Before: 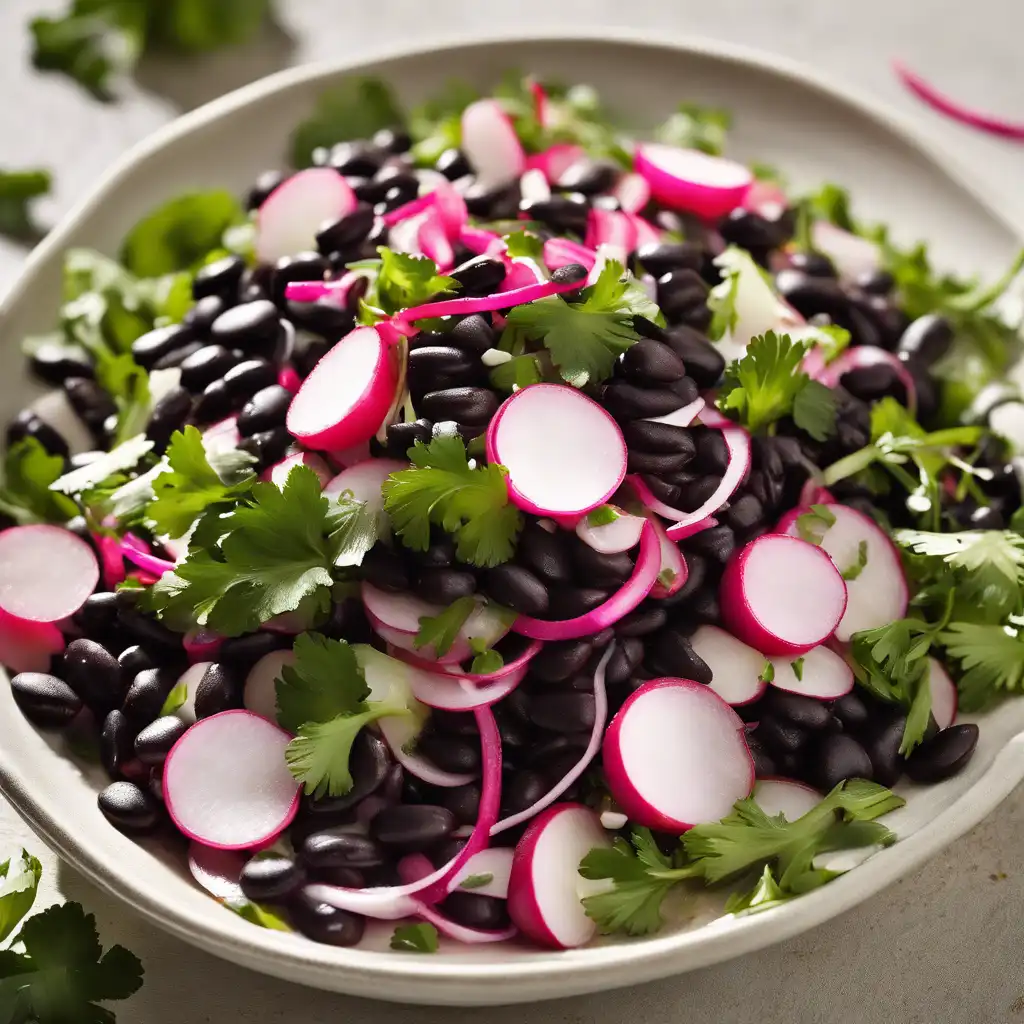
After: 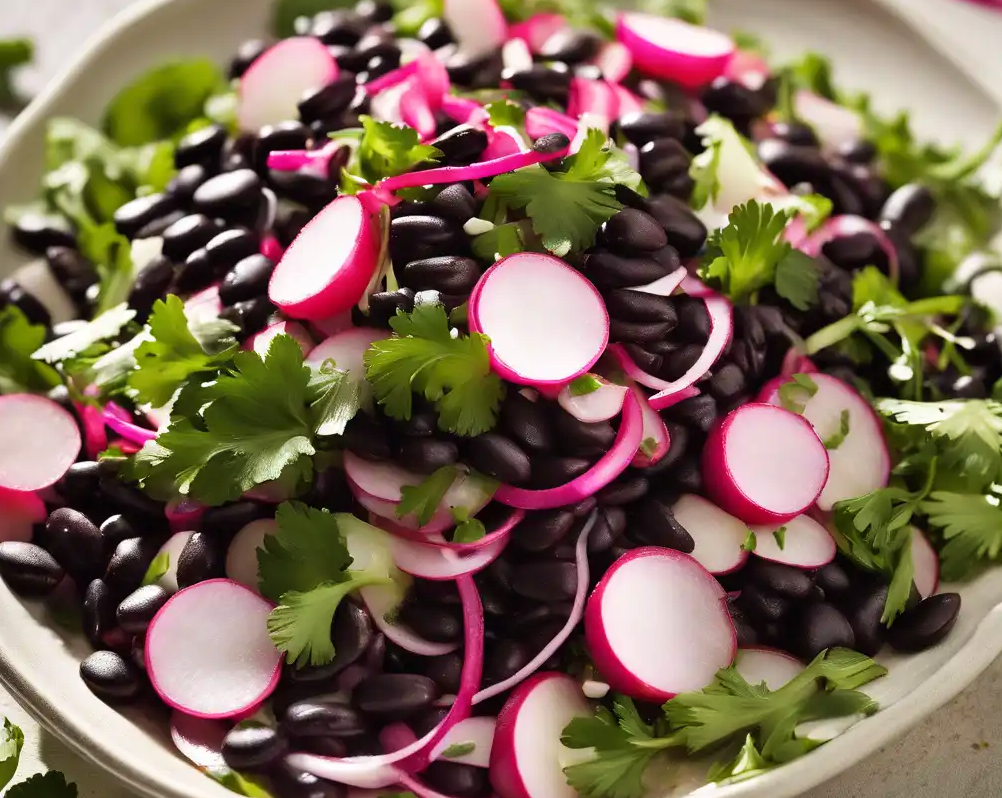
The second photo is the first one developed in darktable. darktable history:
crop and rotate: left 1.814%, top 12.818%, right 0.25%, bottom 9.225%
velvia: on, module defaults
